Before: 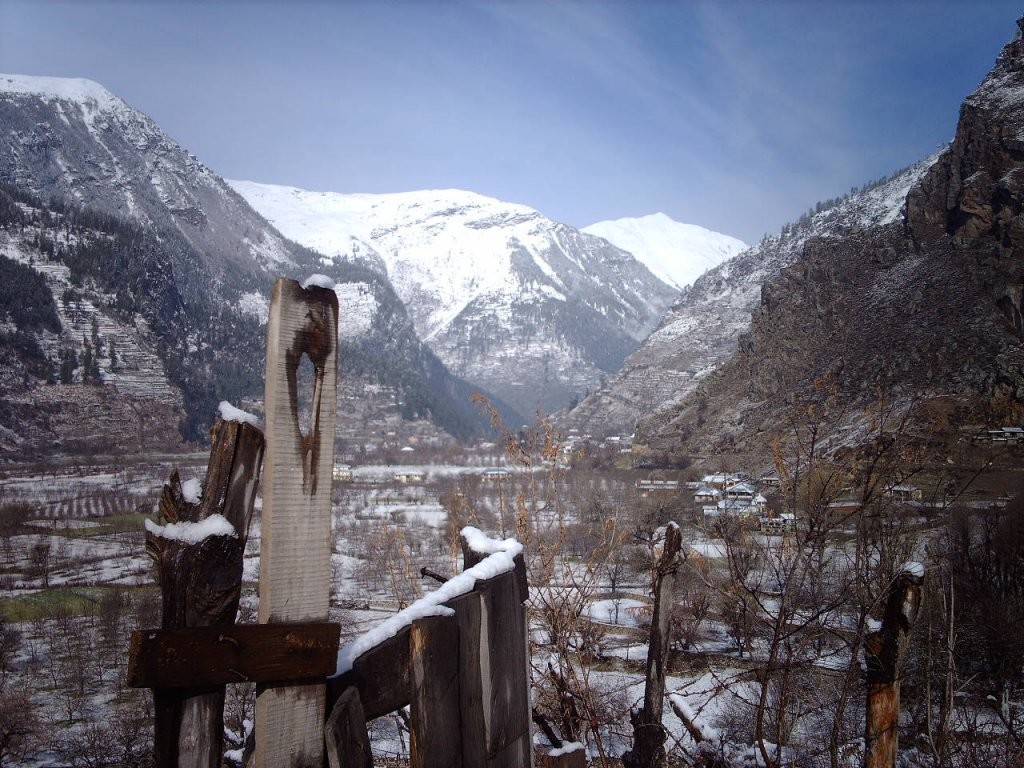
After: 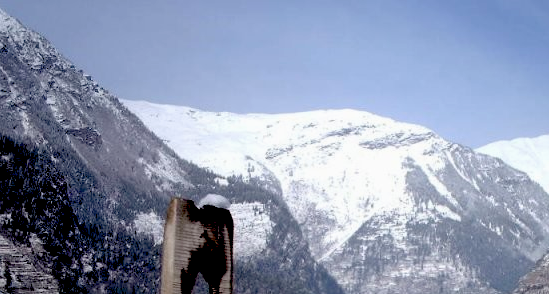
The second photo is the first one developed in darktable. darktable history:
crop: left 10.323%, top 10.489%, right 35.973%, bottom 51.213%
exposure: black level correction 0.055, exposure -0.037 EV, compensate highlight preservation false
